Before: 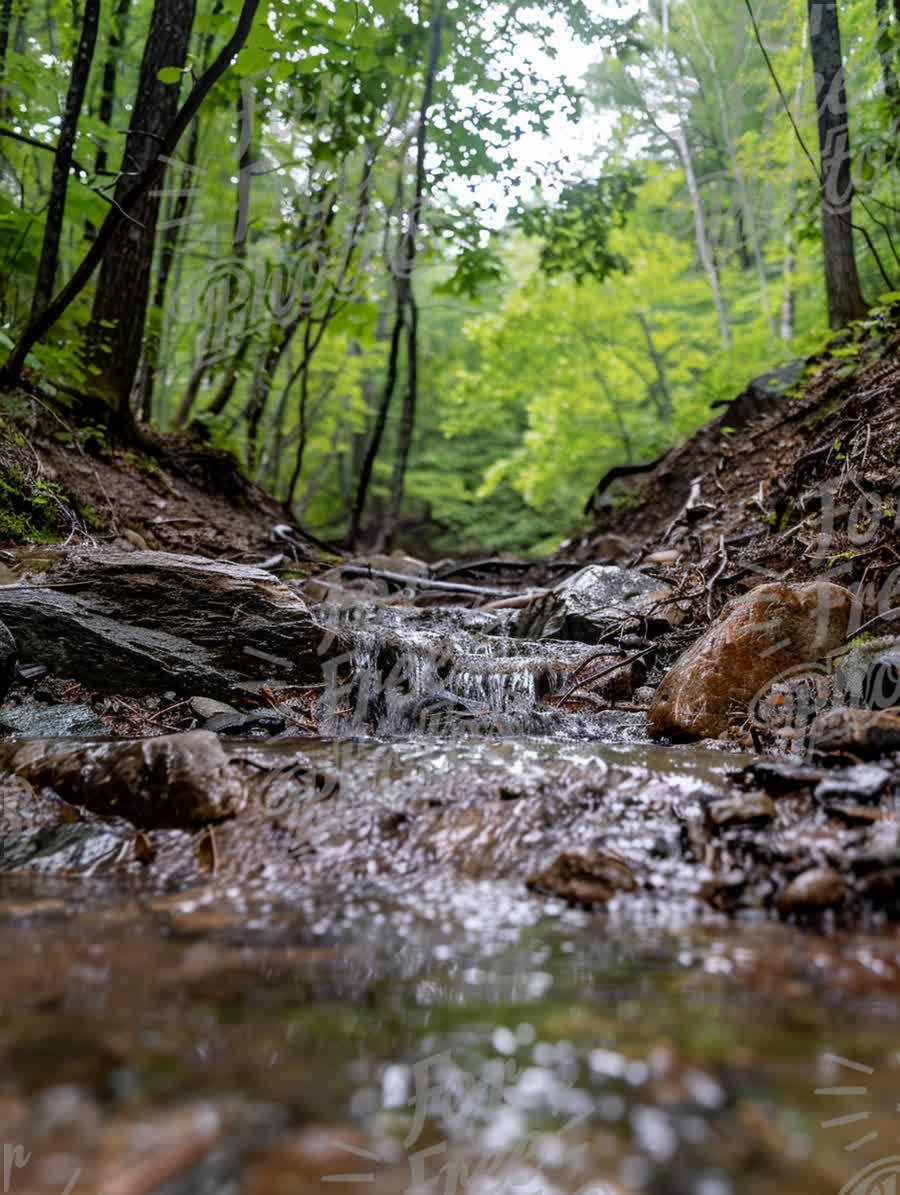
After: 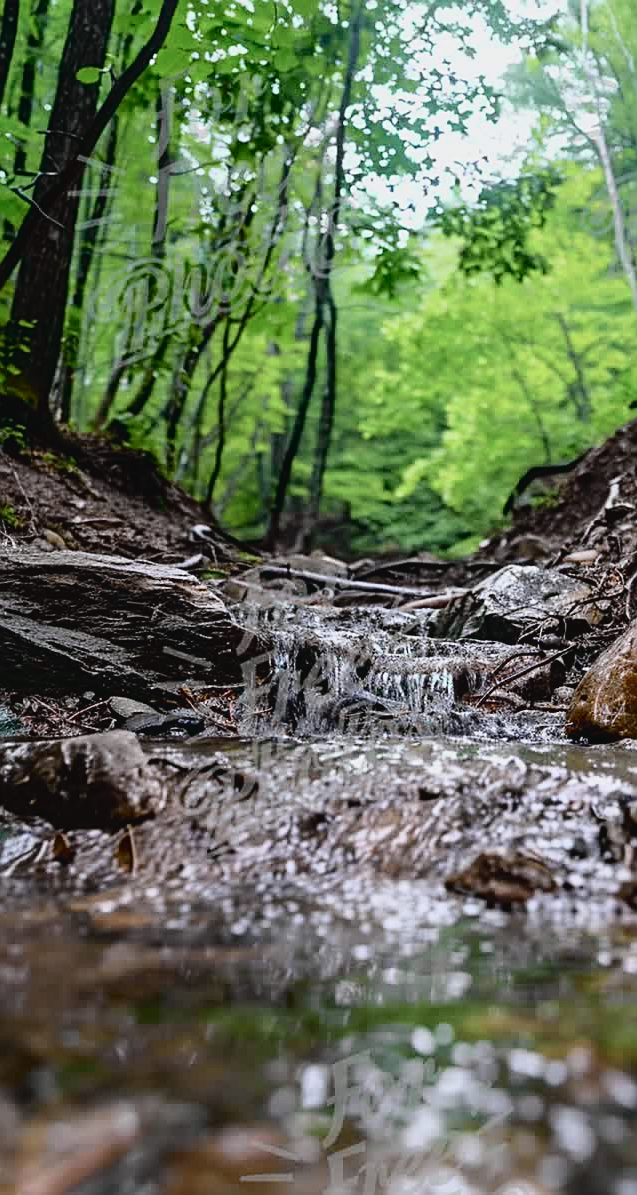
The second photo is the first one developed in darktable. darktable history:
crop and rotate: left 9.061%, right 20.142%
tone curve: curves: ch0 [(0, 0.029) (0.099, 0.082) (0.264, 0.253) (0.447, 0.481) (0.678, 0.721) (0.828, 0.857) (0.992, 0.94)]; ch1 [(0, 0) (0.311, 0.266) (0.411, 0.374) (0.481, 0.458) (0.501, 0.499) (0.514, 0.512) (0.575, 0.577) (0.643, 0.648) (0.682, 0.674) (0.802, 0.812) (1, 1)]; ch2 [(0, 0) (0.259, 0.207) (0.323, 0.311) (0.376, 0.353) (0.463, 0.456) (0.498, 0.498) (0.524, 0.512) (0.574, 0.582) (0.648, 0.653) (0.768, 0.728) (1, 1)], color space Lab, independent channels, preserve colors none
sharpen: on, module defaults
